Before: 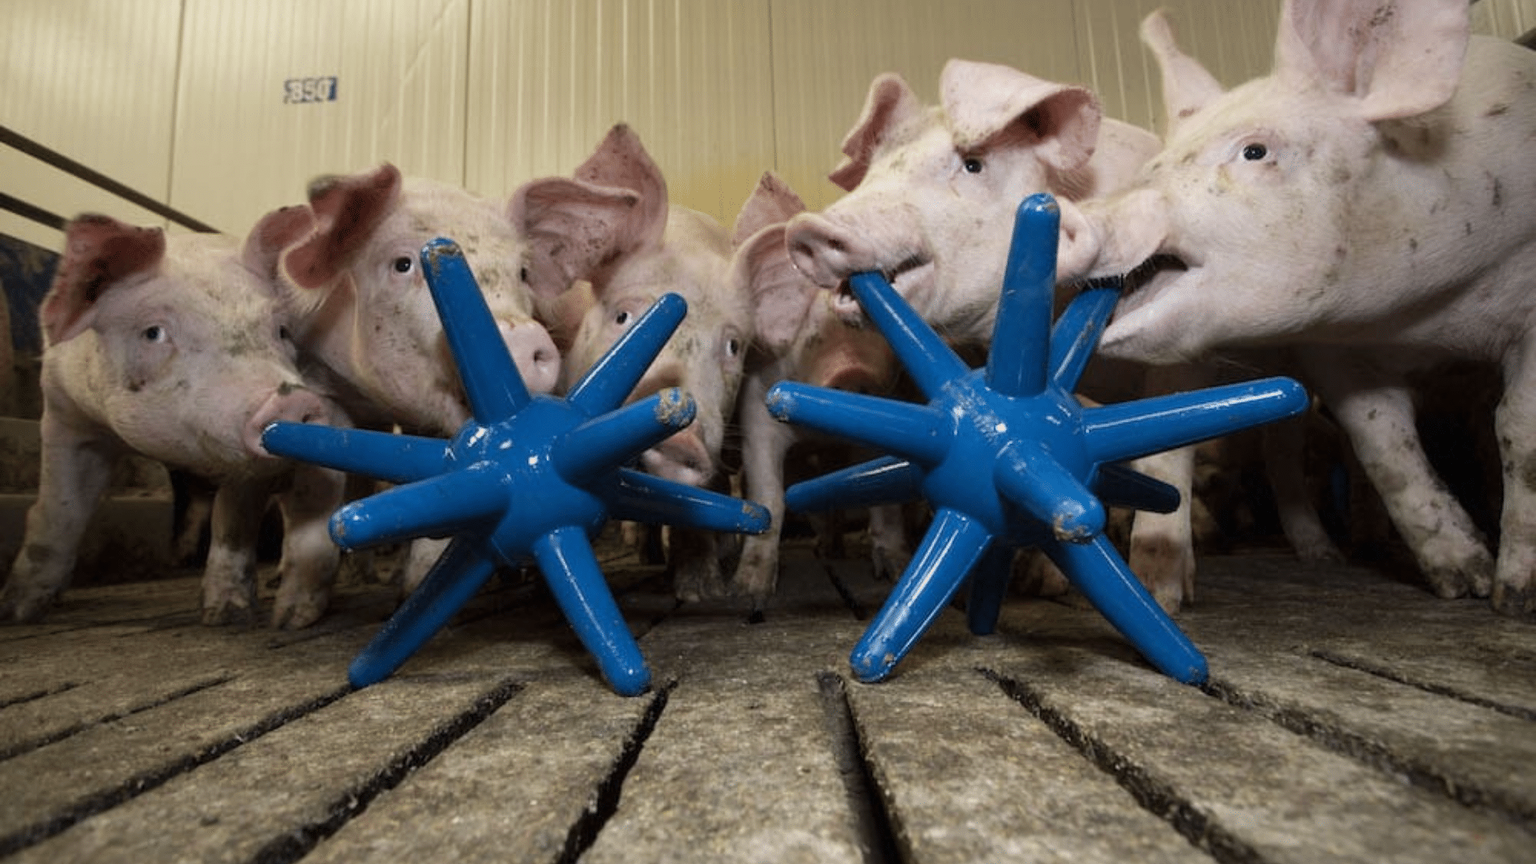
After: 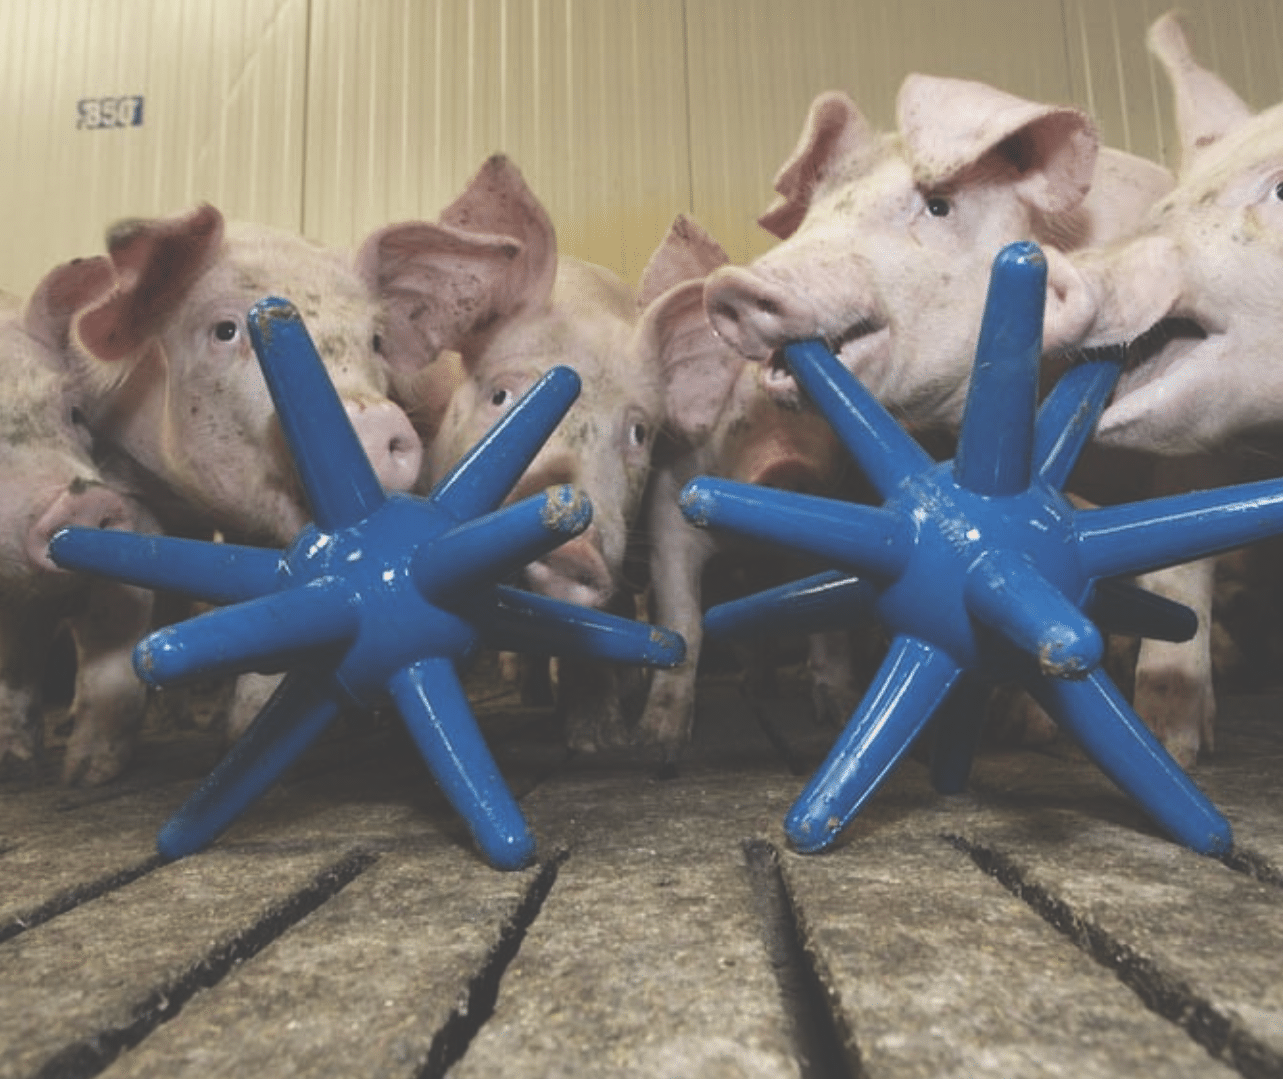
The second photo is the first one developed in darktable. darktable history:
exposure: black level correction -0.041, exposure 0.06 EV, compensate exposure bias true, compensate highlight preservation false
crop and rotate: left 14.483%, right 18.679%
